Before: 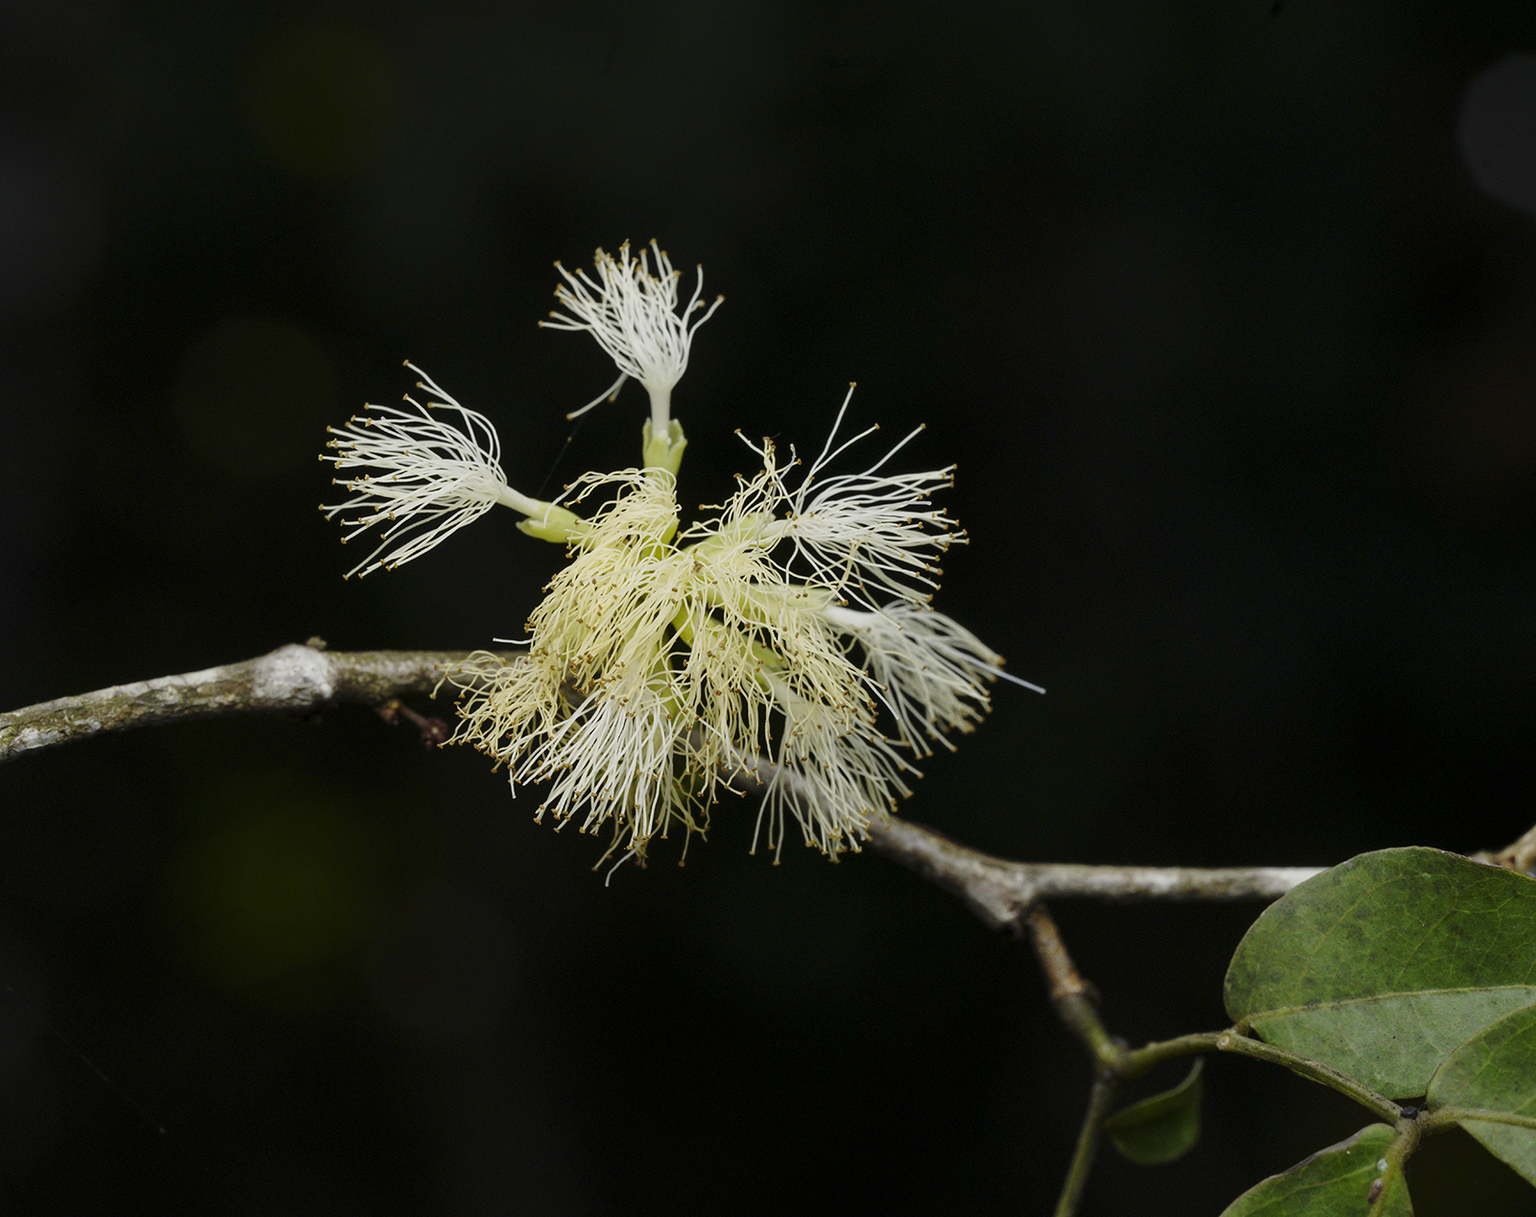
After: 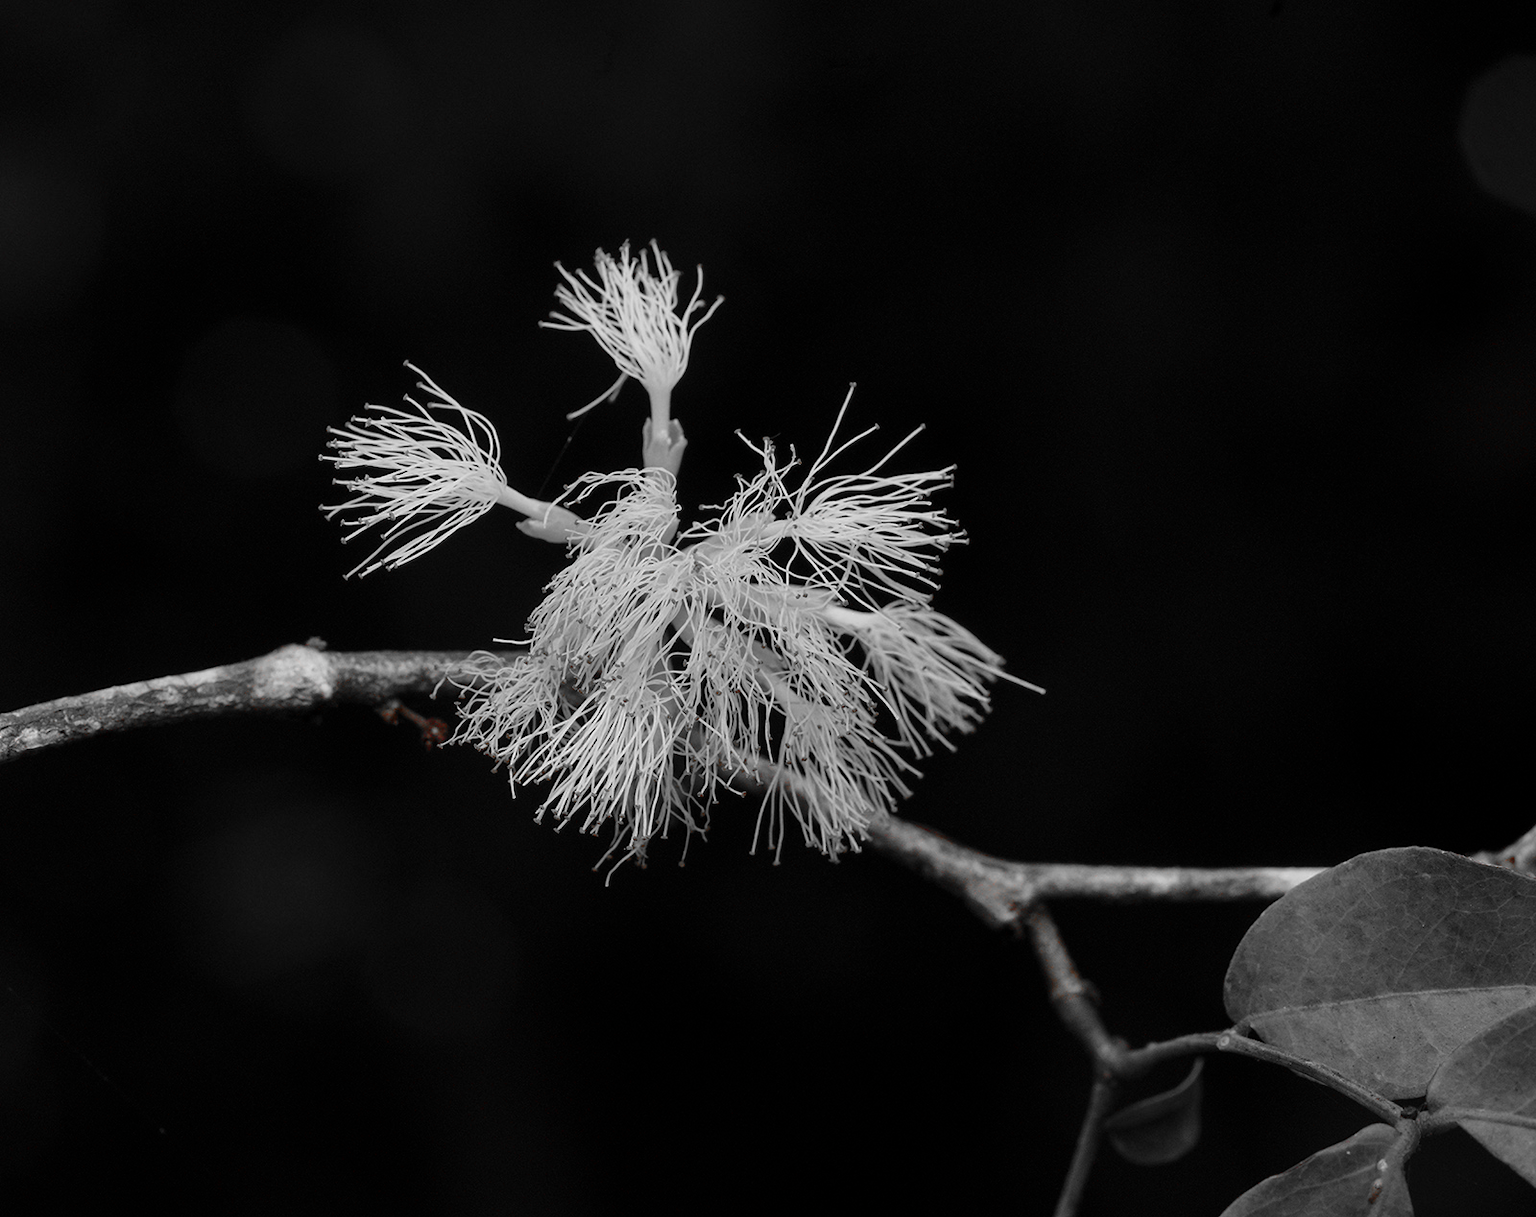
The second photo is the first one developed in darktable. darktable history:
tone equalizer: edges refinement/feathering 500, mask exposure compensation -1.57 EV, preserve details no
color zones: curves: ch0 [(0, 0.352) (0.143, 0.407) (0.286, 0.386) (0.429, 0.431) (0.571, 0.829) (0.714, 0.853) (0.857, 0.833) (1, 0.352)]; ch1 [(0, 0.604) (0.072, 0.726) (0.096, 0.608) (0.205, 0.007) (0.571, -0.006) (0.839, -0.013) (0.857, -0.012) (1, 0.604)]
